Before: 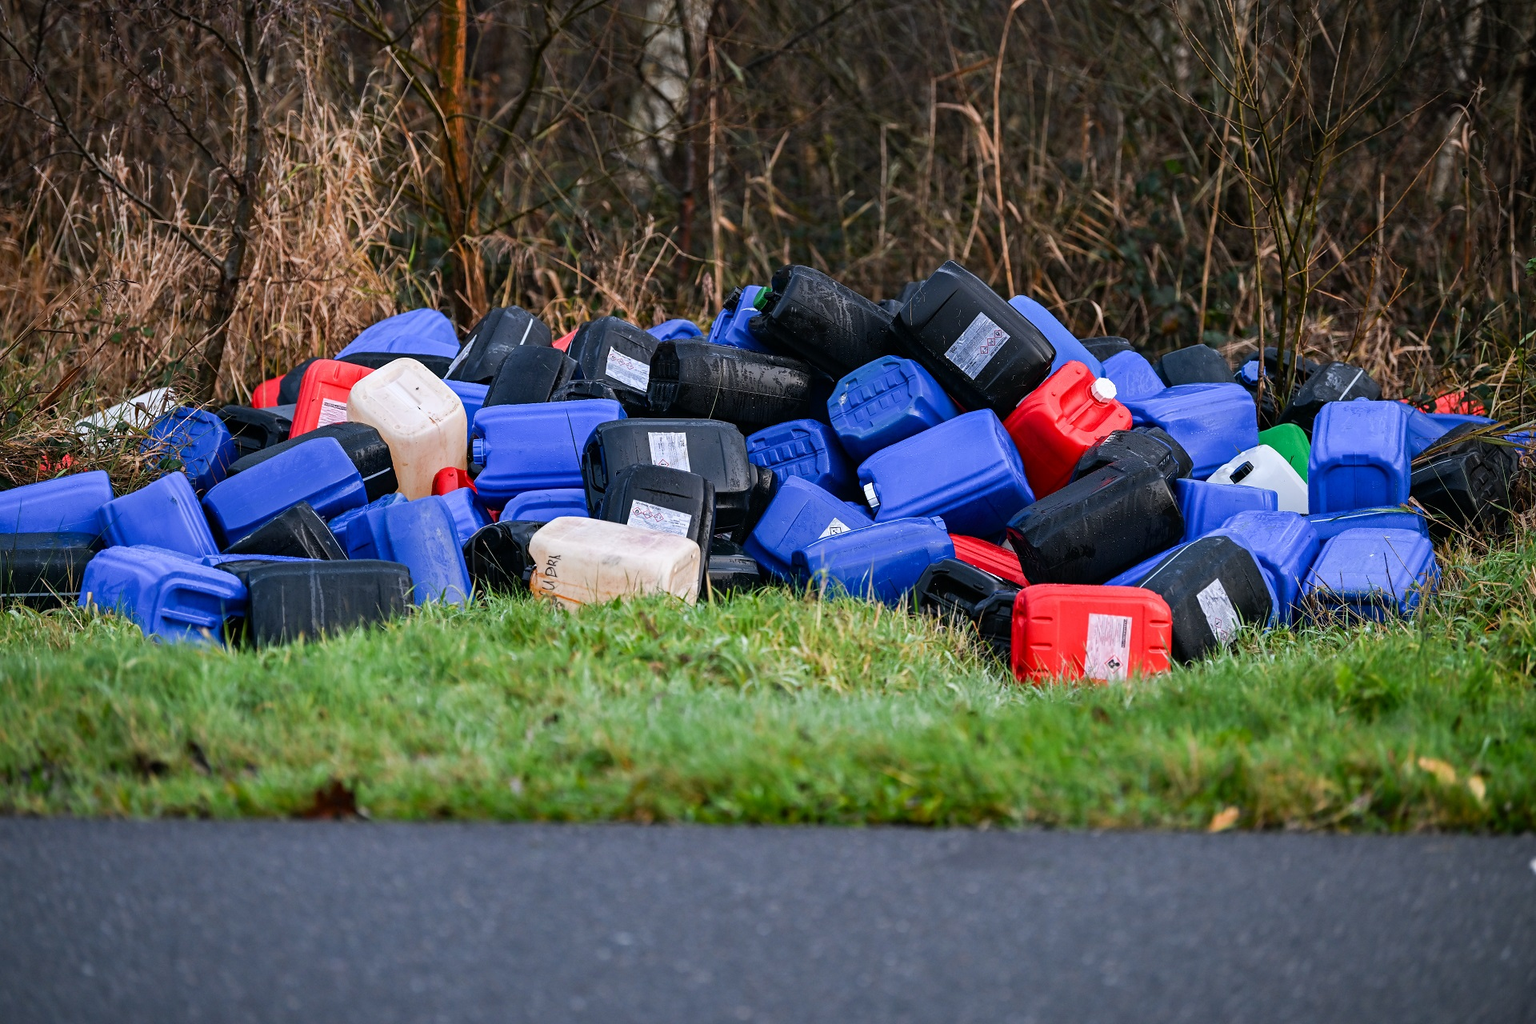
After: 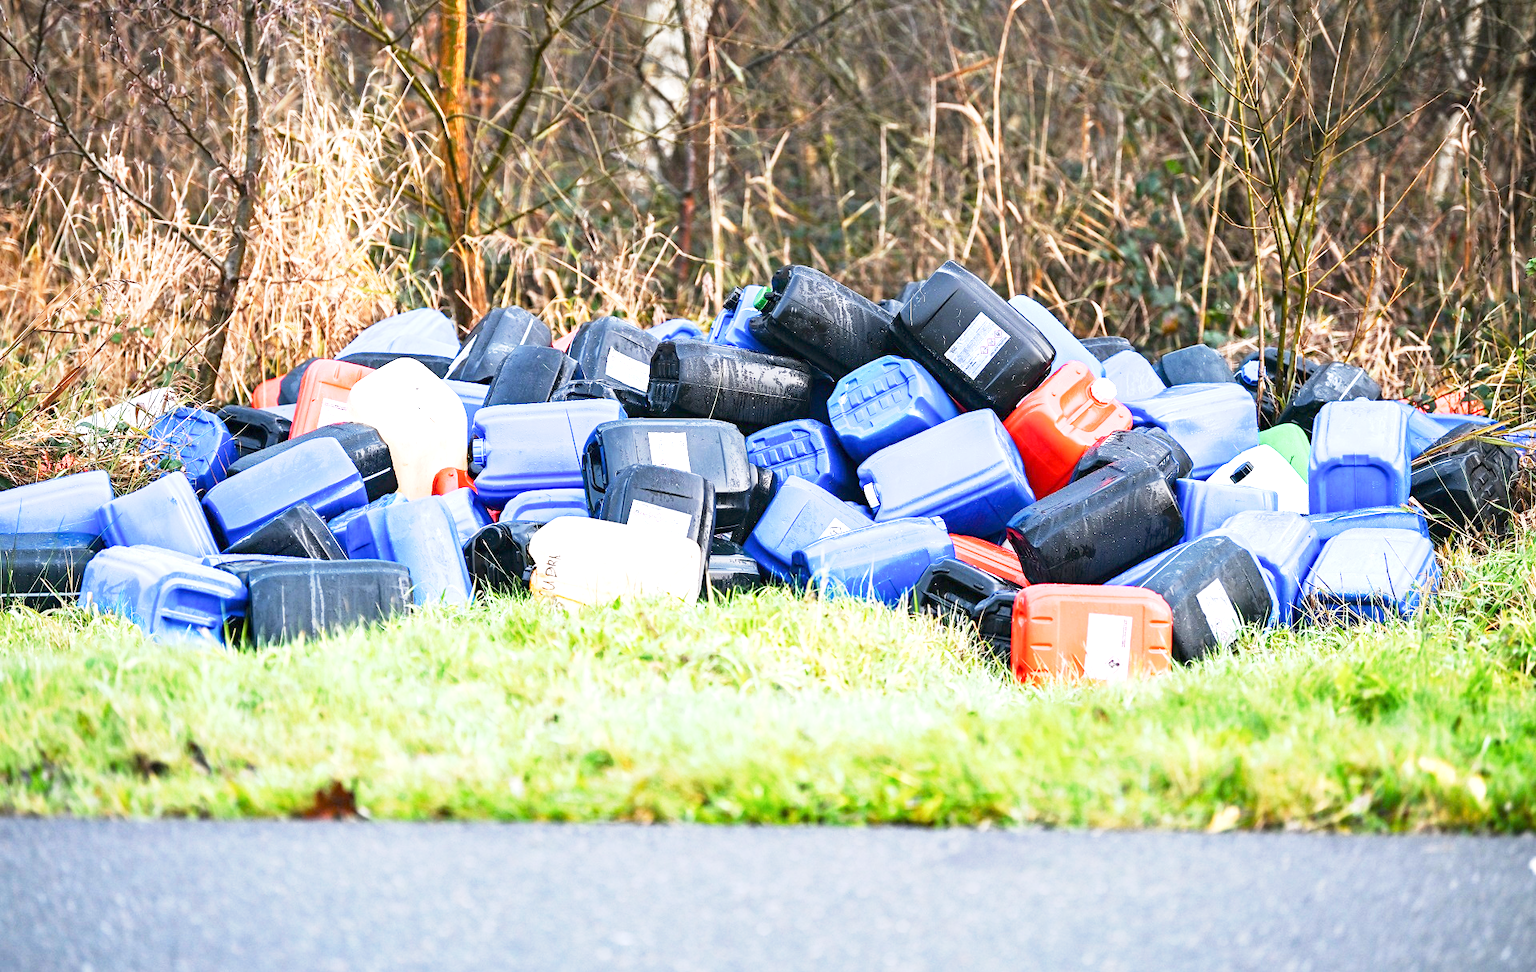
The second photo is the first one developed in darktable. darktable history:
base curve: curves: ch0 [(0, 0) (0.088, 0.125) (0.176, 0.251) (0.354, 0.501) (0.613, 0.749) (1, 0.877)], preserve colors none
exposure: exposure 2.207 EV, compensate exposure bias true, compensate highlight preservation false
crop and rotate: top 0.007%, bottom 5.035%
